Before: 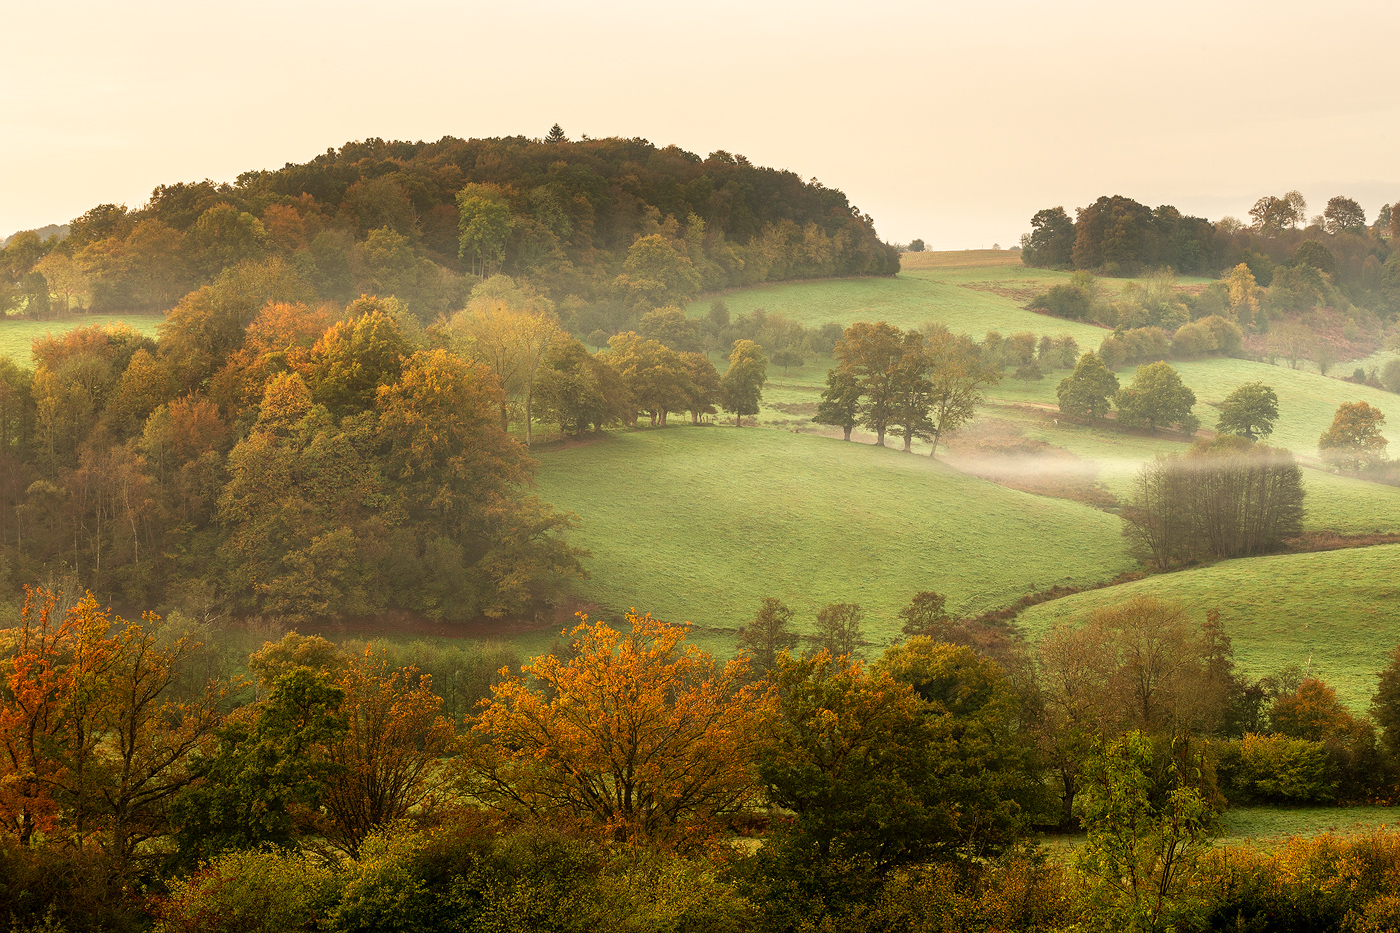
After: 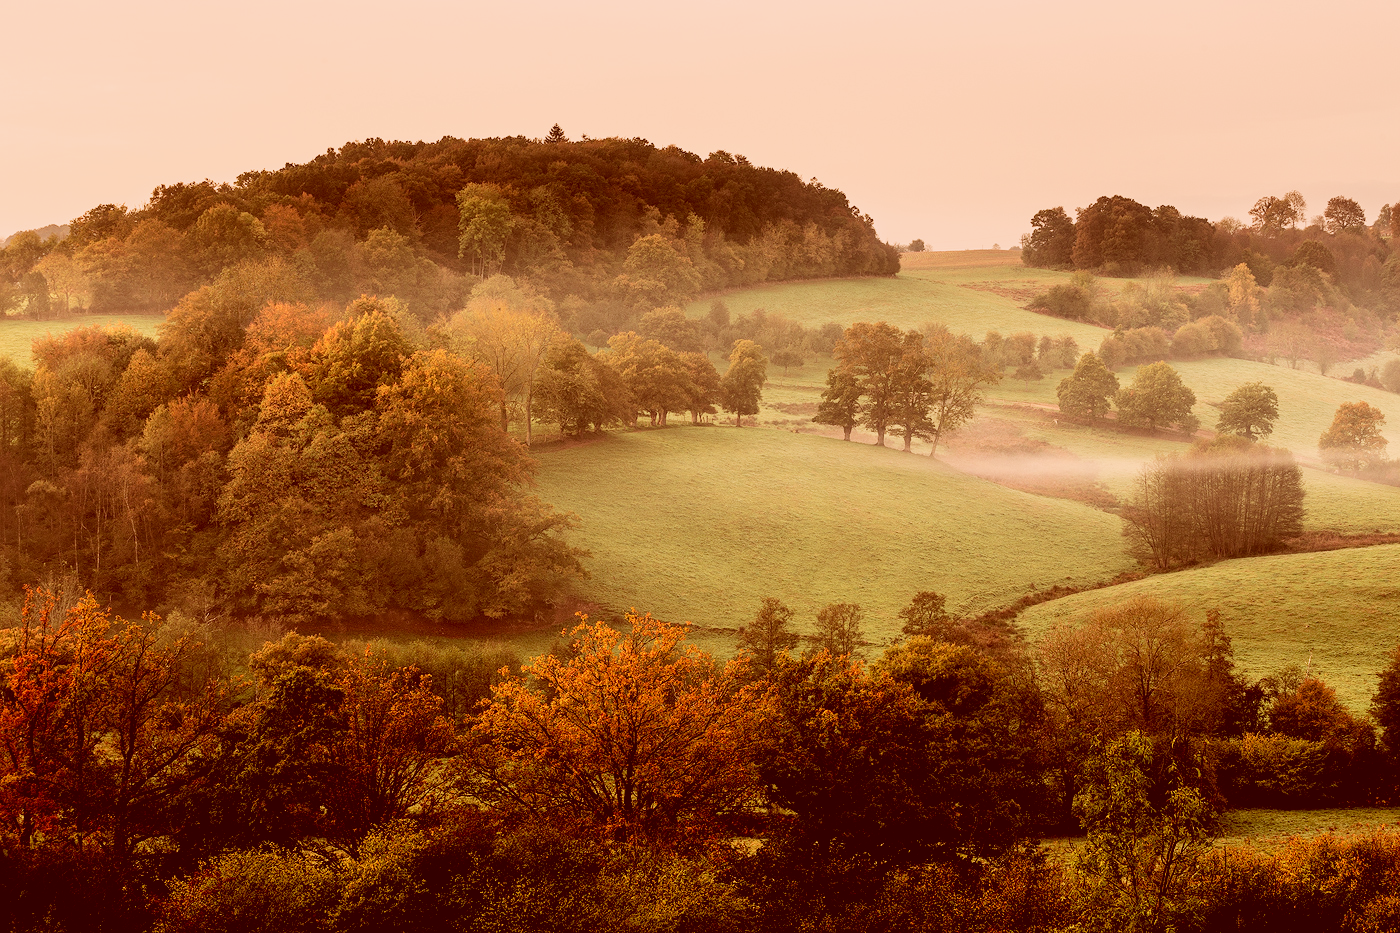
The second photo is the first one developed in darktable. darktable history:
filmic rgb: black relative exposure -5 EV, hardness 2.88, contrast 1.3, highlights saturation mix -30%
color correction: highlights a* 9.03, highlights b* 8.71, shadows a* 40, shadows b* 40, saturation 0.8
